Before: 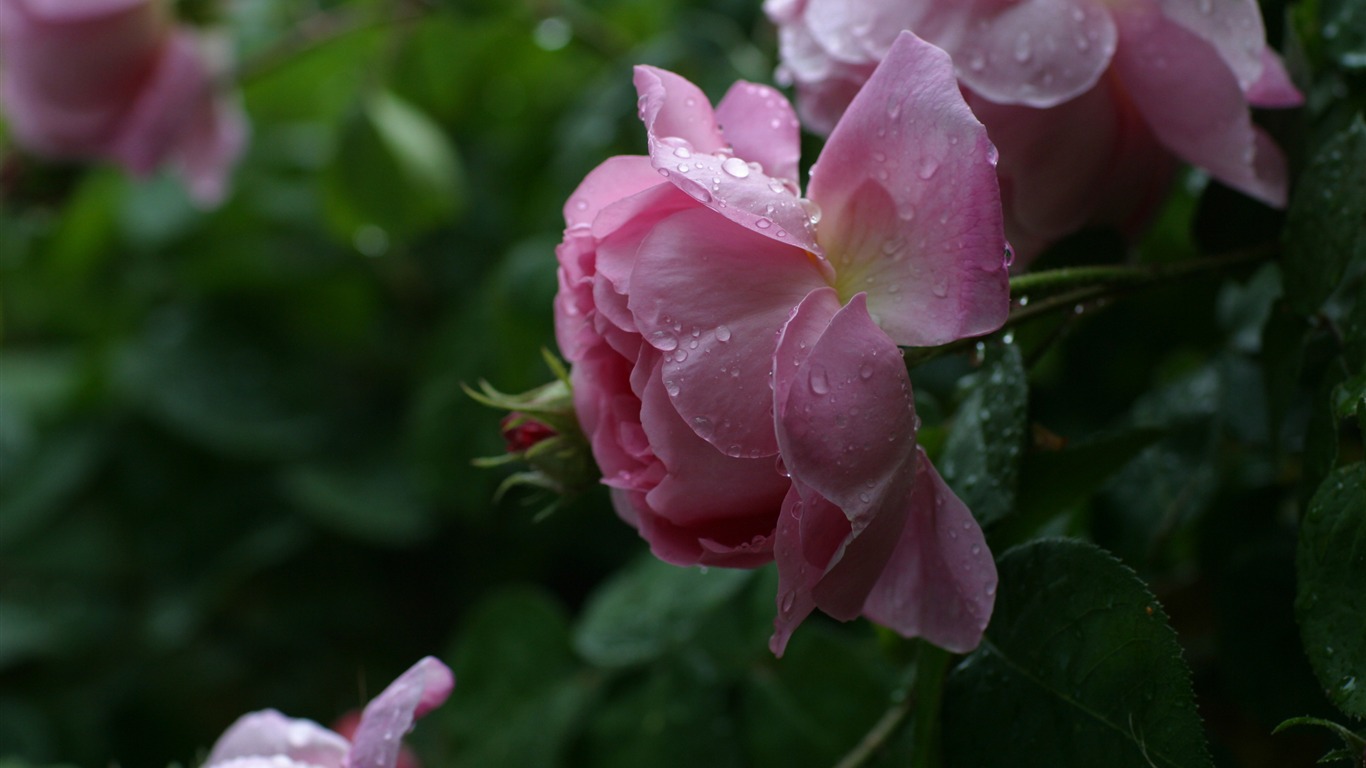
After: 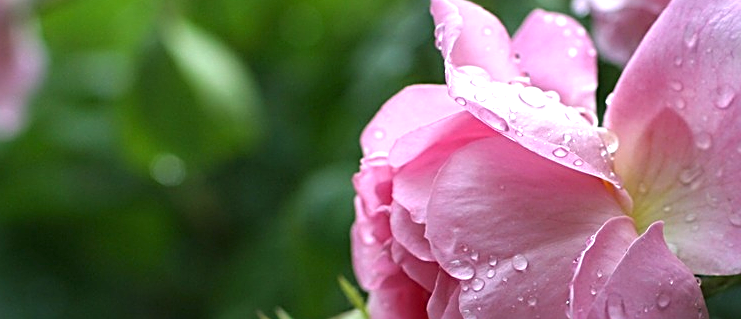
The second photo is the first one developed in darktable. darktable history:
sharpen: radius 2.697, amount 0.662
crop: left 14.903%, top 9.322%, right 30.817%, bottom 49.025%
exposure: black level correction 0, exposure 1.099 EV, compensate exposure bias true, compensate highlight preservation false
